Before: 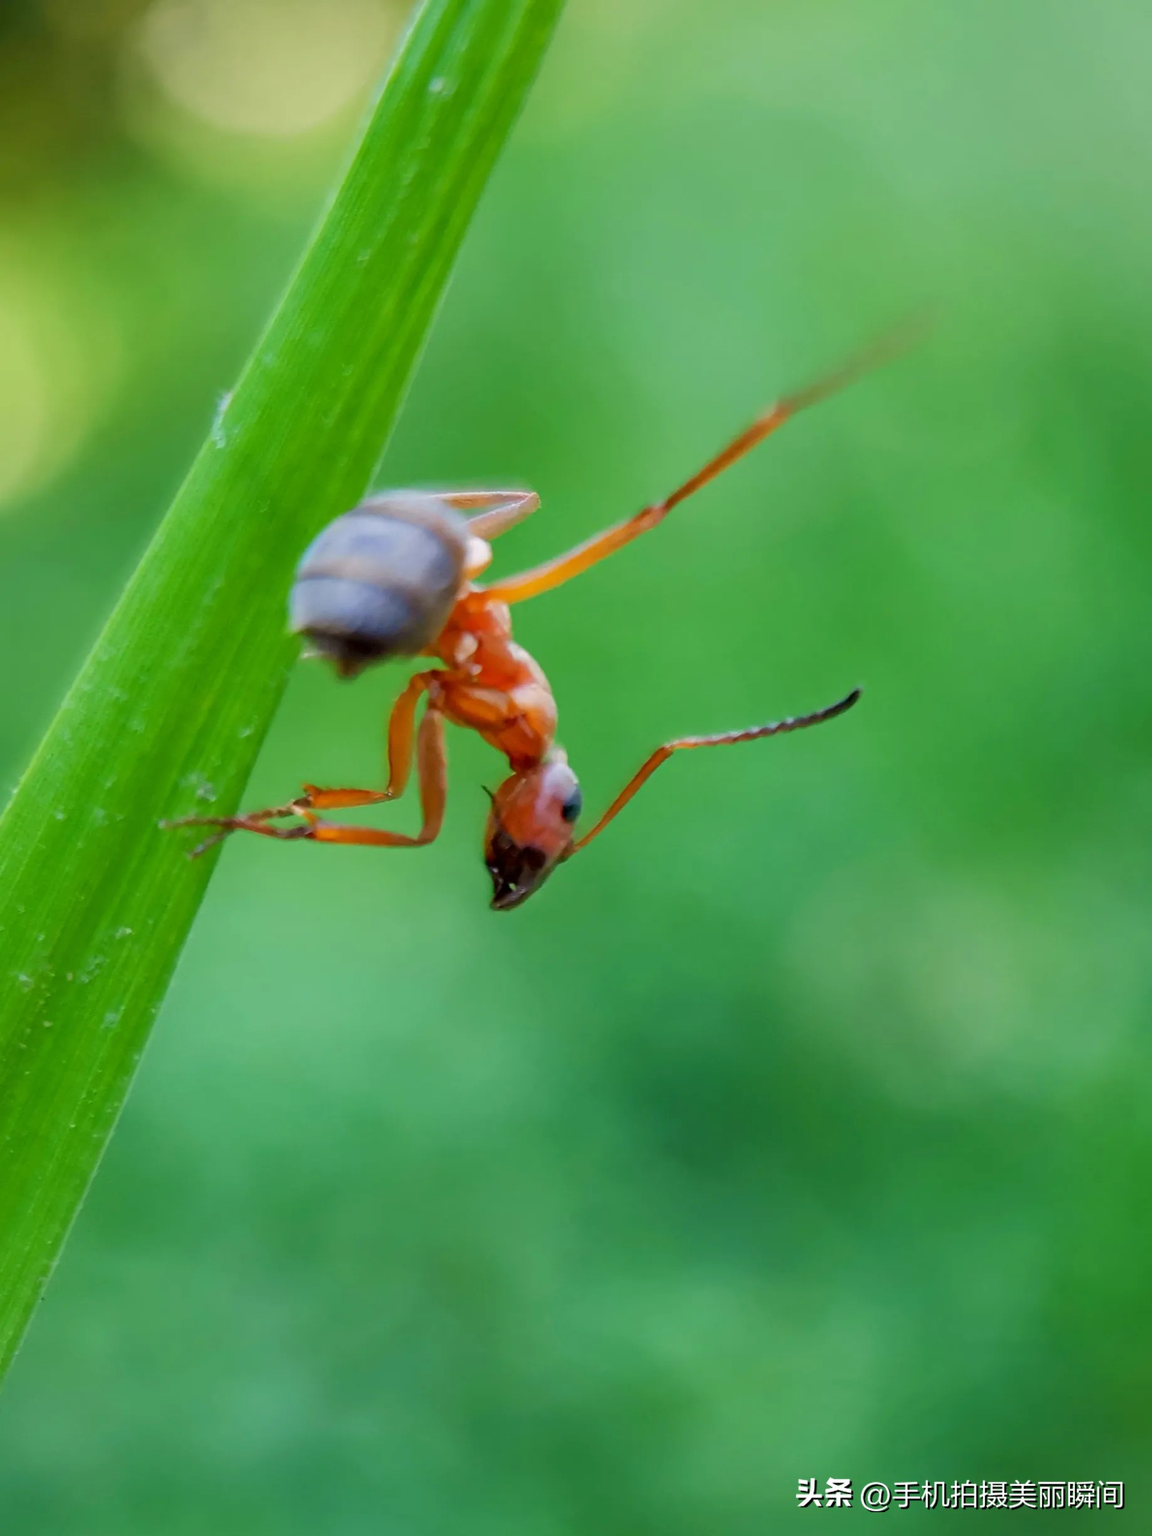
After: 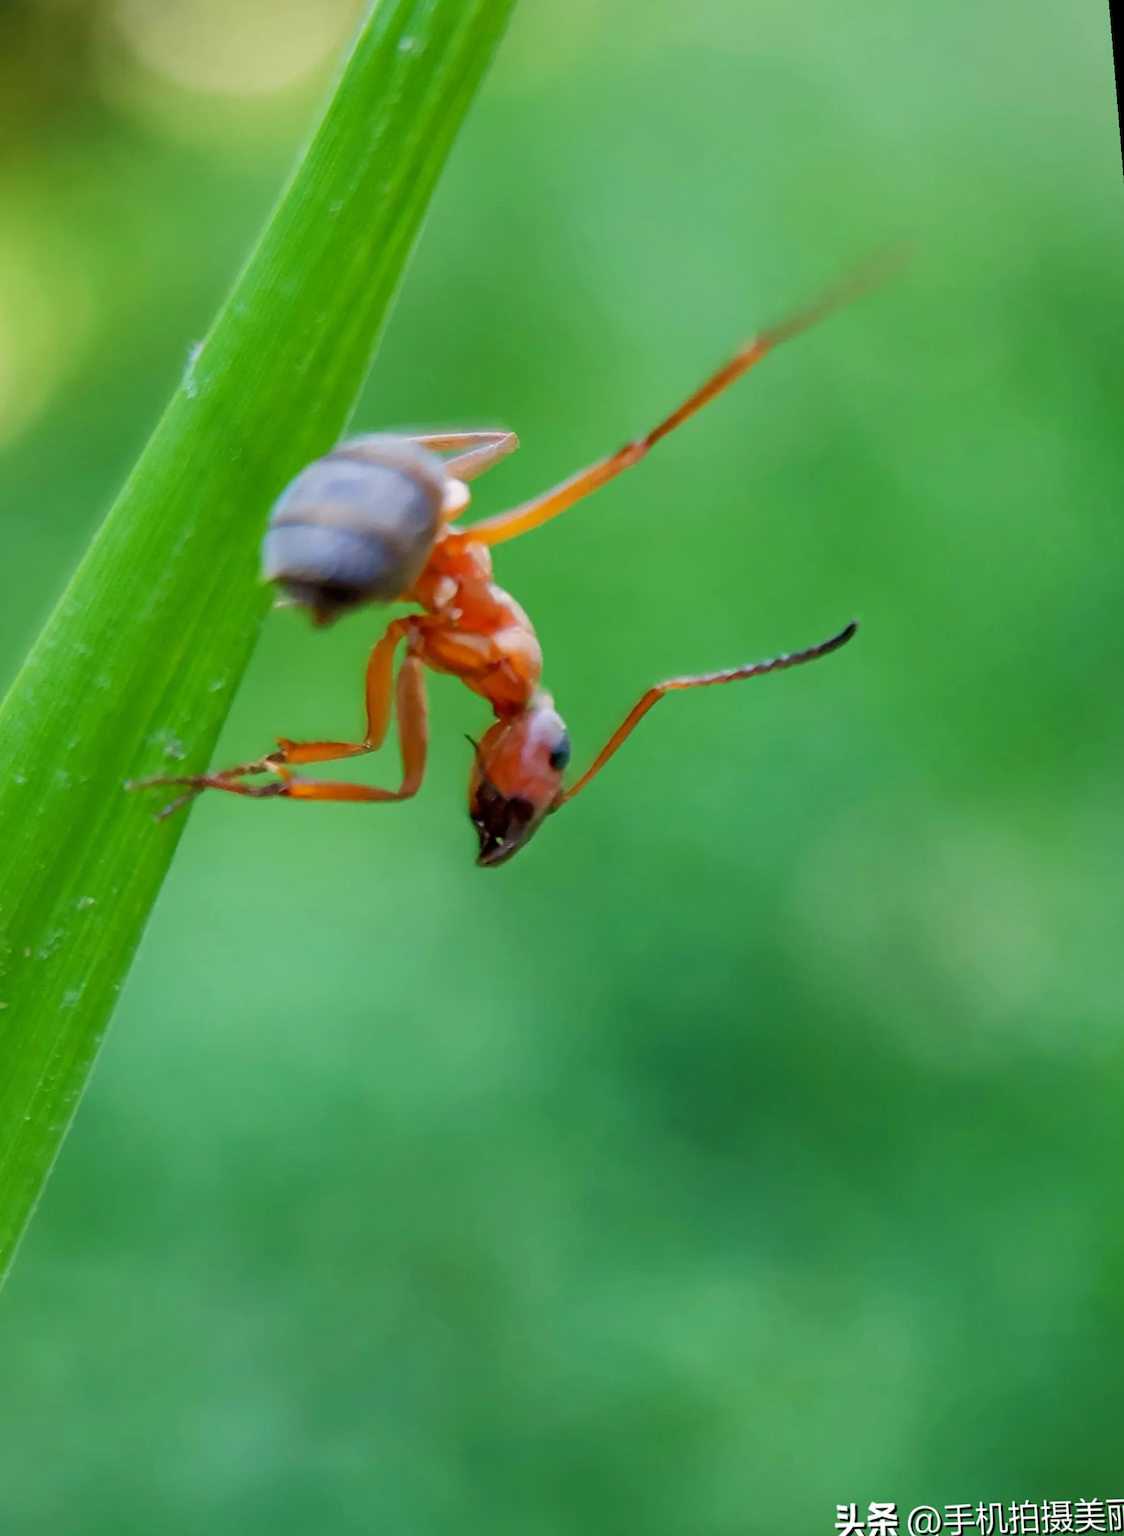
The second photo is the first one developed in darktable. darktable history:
rotate and perspective: rotation -1.68°, lens shift (vertical) -0.146, crop left 0.049, crop right 0.912, crop top 0.032, crop bottom 0.96
tone equalizer: on, module defaults
